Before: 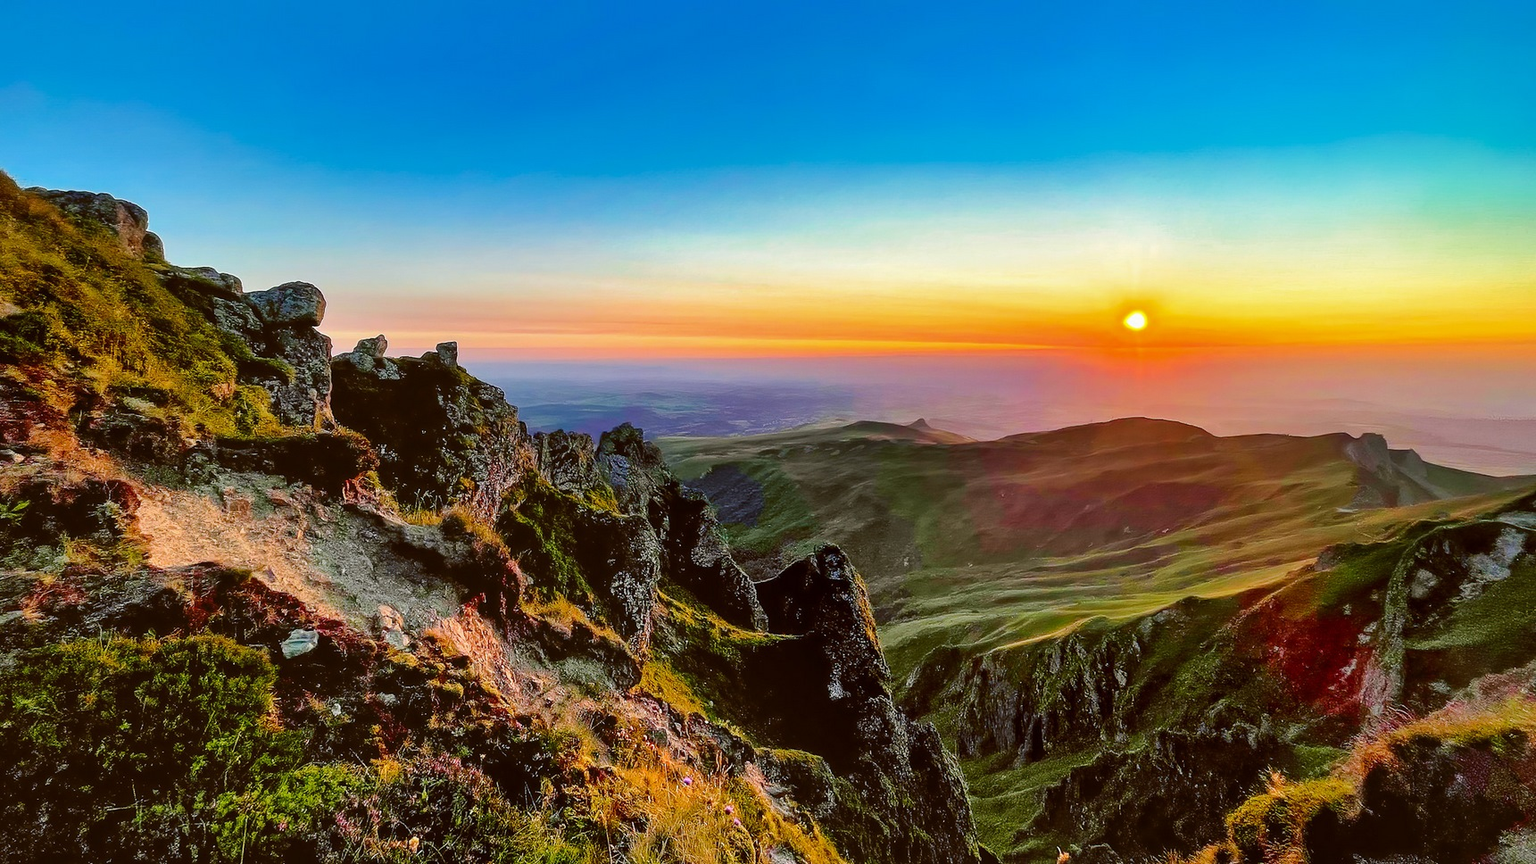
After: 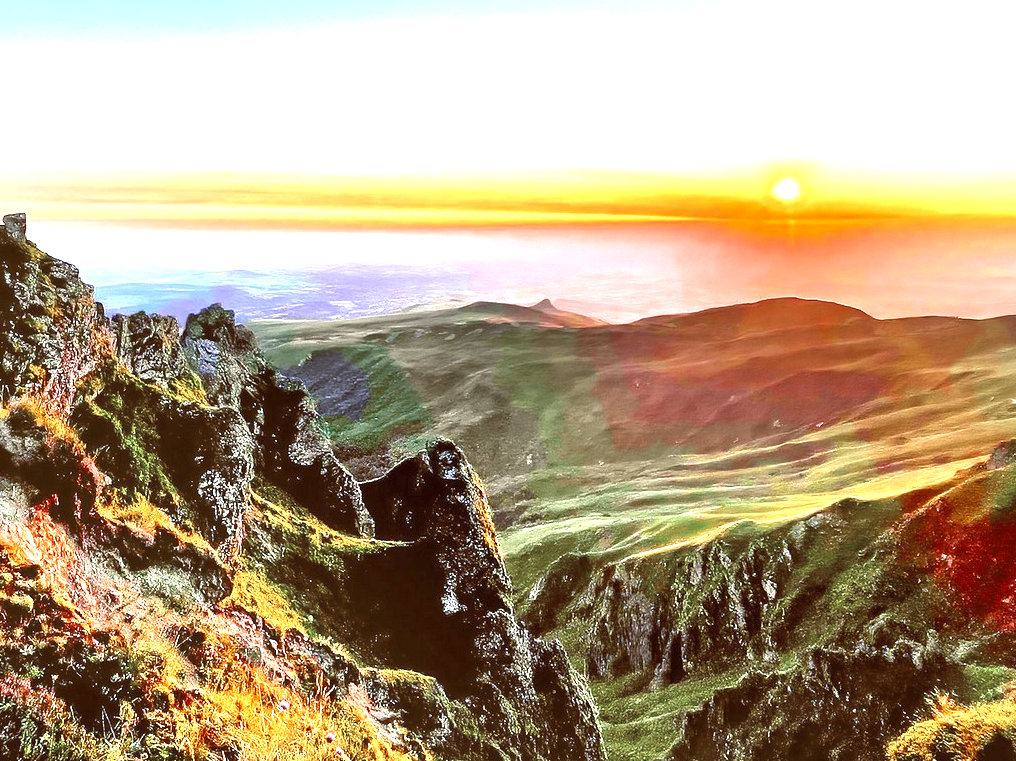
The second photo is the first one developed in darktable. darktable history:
crop and rotate: left 28.256%, top 17.734%, right 12.656%, bottom 3.573%
exposure: black level correction 0, exposure 2 EV, compensate highlight preservation false
color zones: curves: ch0 [(0, 0.5) (0.125, 0.4) (0.25, 0.5) (0.375, 0.4) (0.5, 0.4) (0.625, 0.6) (0.75, 0.6) (0.875, 0.5)]; ch1 [(0, 0.35) (0.125, 0.45) (0.25, 0.35) (0.375, 0.35) (0.5, 0.35) (0.625, 0.35) (0.75, 0.45) (0.875, 0.35)]; ch2 [(0, 0.6) (0.125, 0.5) (0.25, 0.5) (0.375, 0.6) (0.5, 0.6) (0.625, 0.5) (0.75, 0.5) (0.875, 0.5)]
